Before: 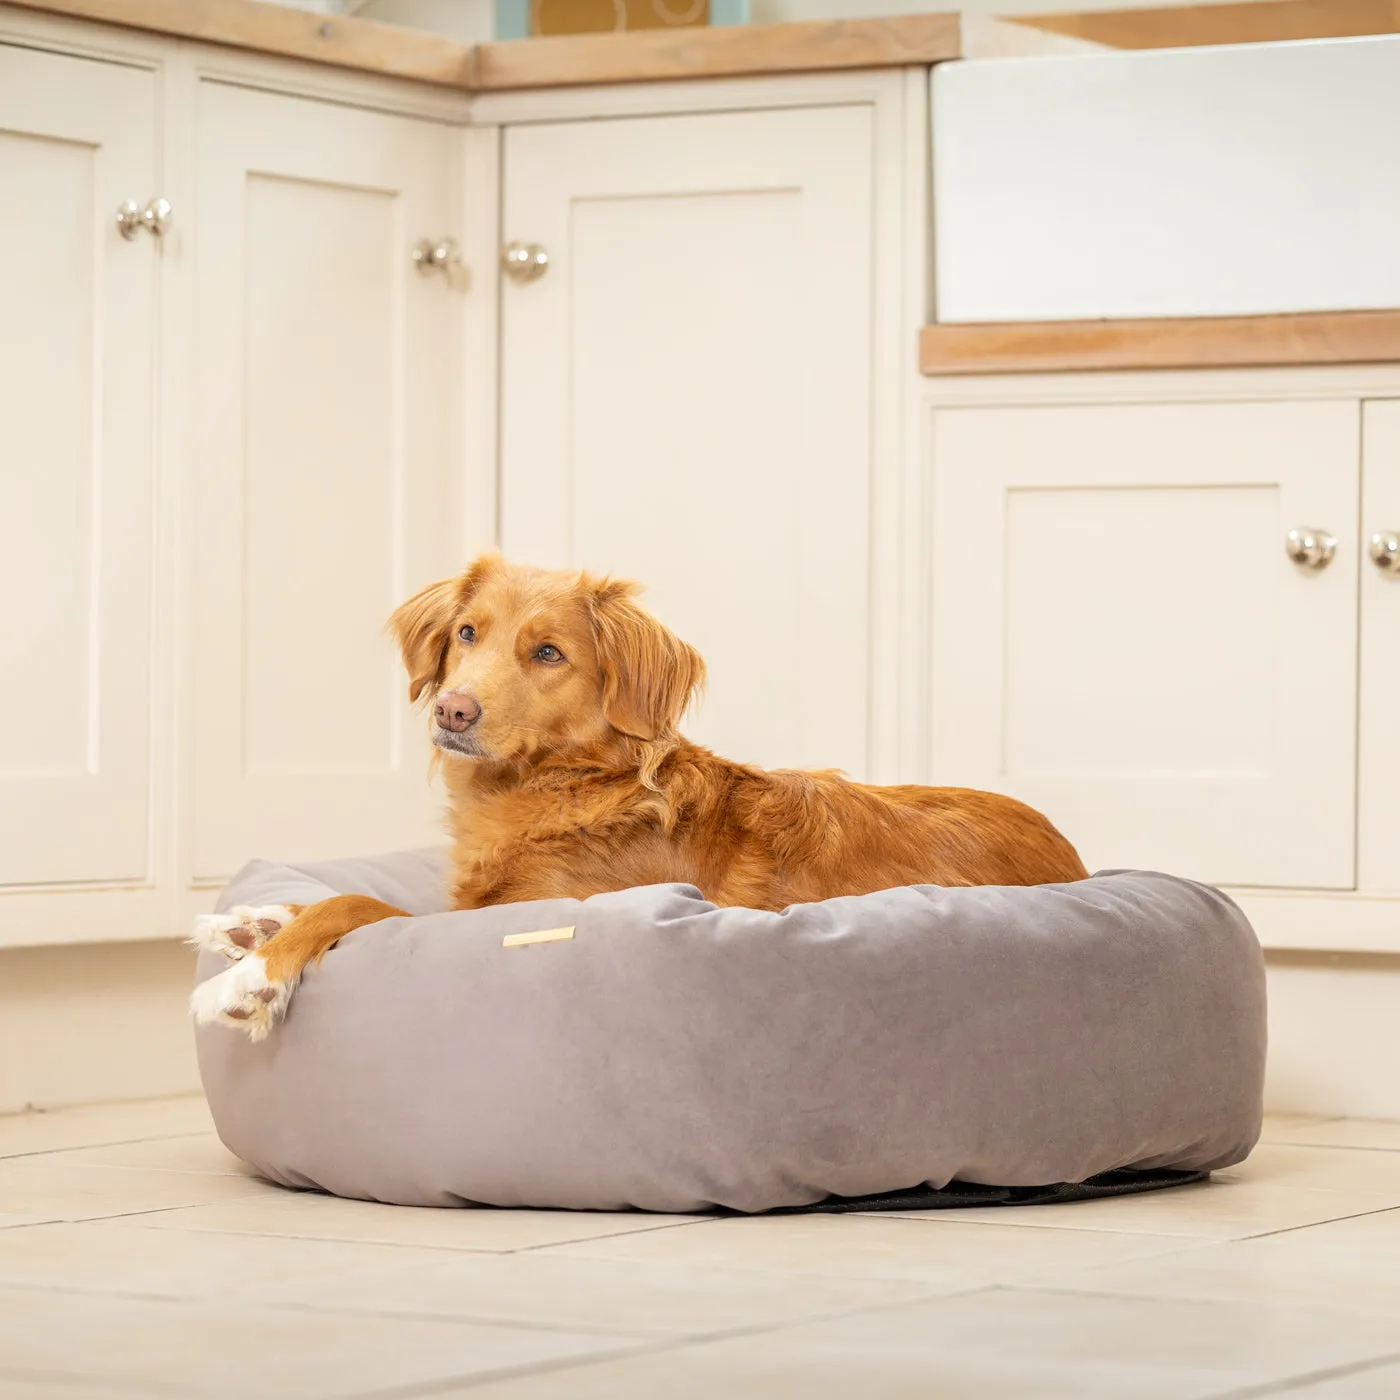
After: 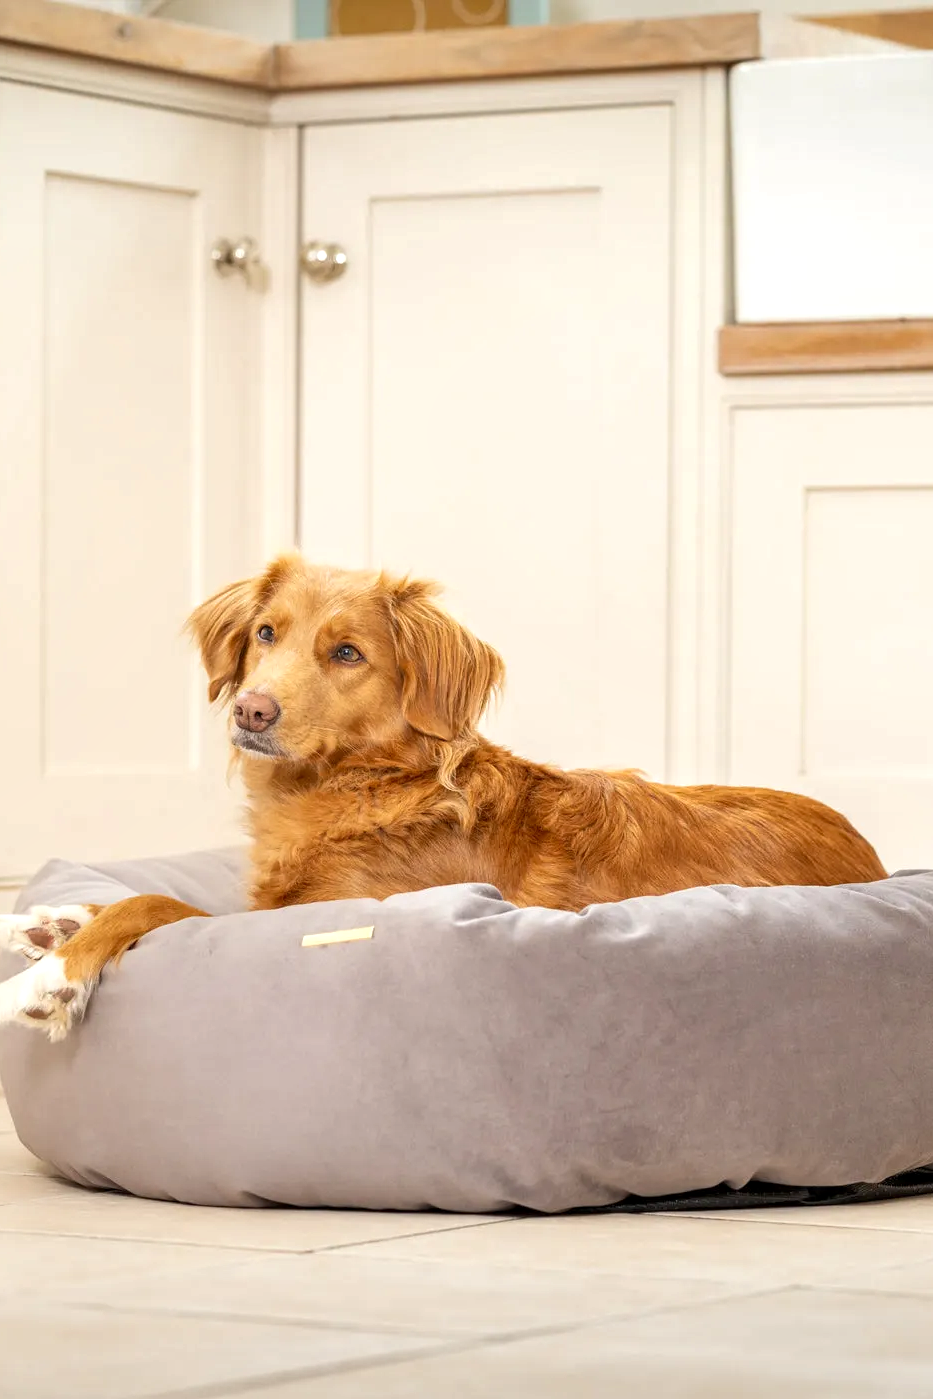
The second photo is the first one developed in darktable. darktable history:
local contrast: highlights 100%, shadows 100%, detail 120%, midtone range 0.2
shadows and highlights: shadows 37.27, highlights -28.18, soften with gaussian
crop and rotate: left 14.436%, right 18.898%
exposure: exposure 0.191 EV, compensate highlight preservation false
